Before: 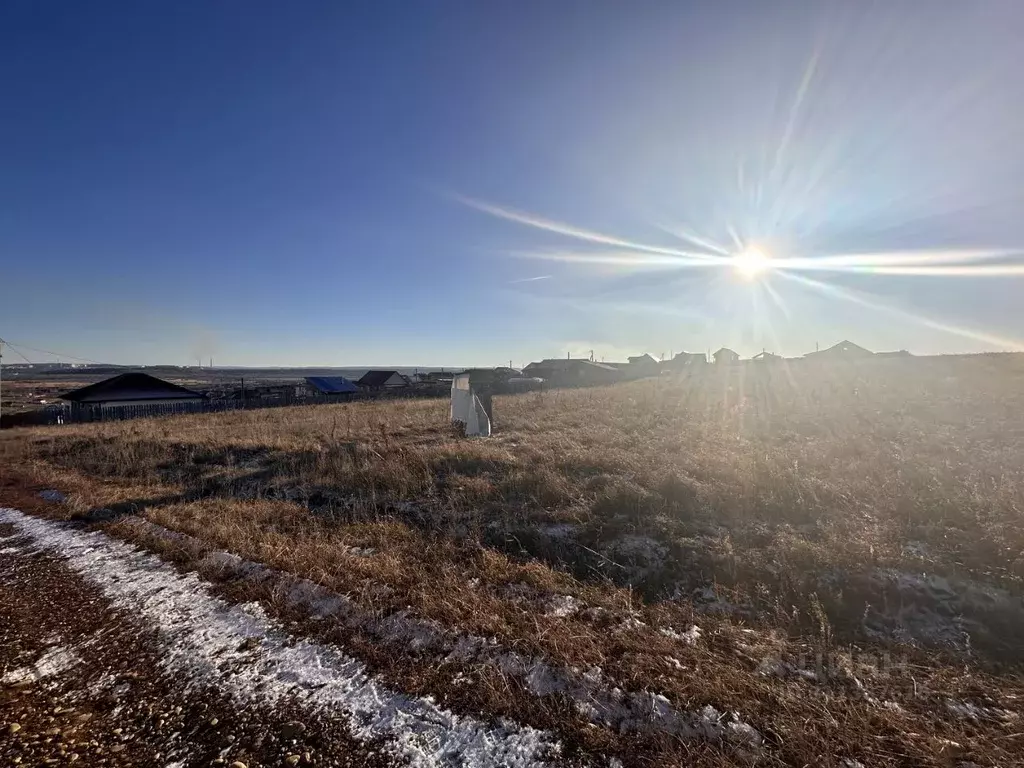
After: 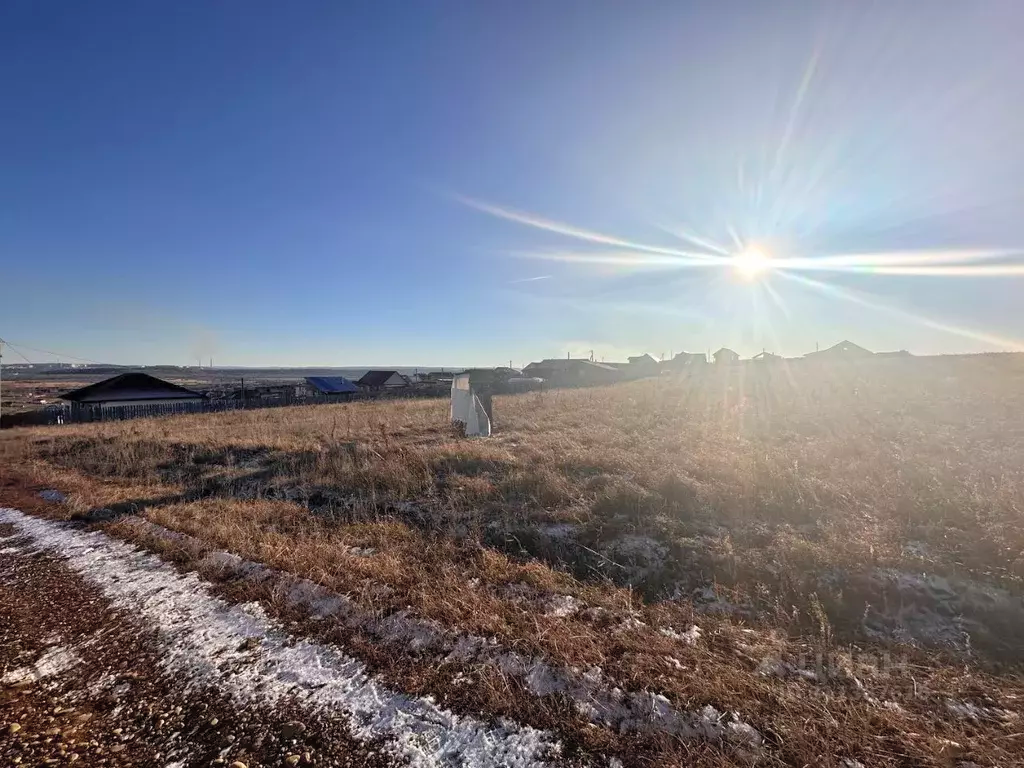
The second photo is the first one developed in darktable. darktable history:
contrast brightness saturation: brightness 0.12
exposure: compensate highlight preservation false
